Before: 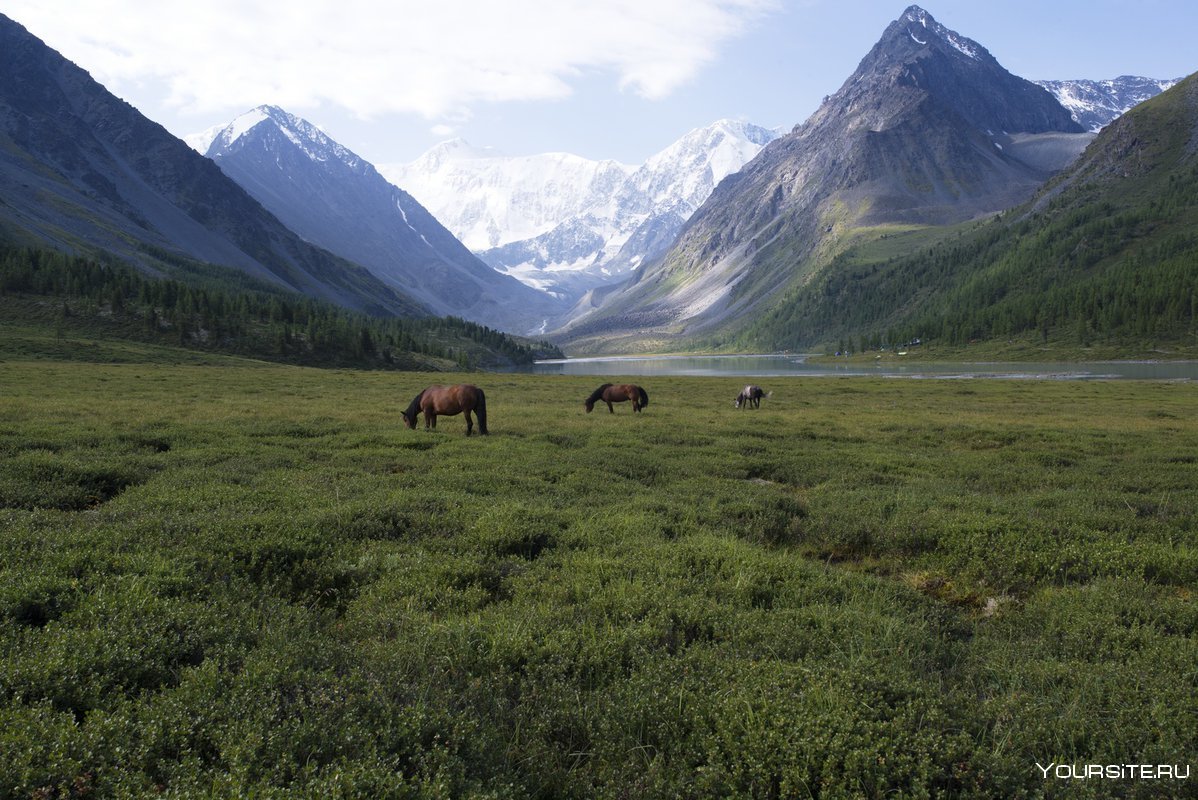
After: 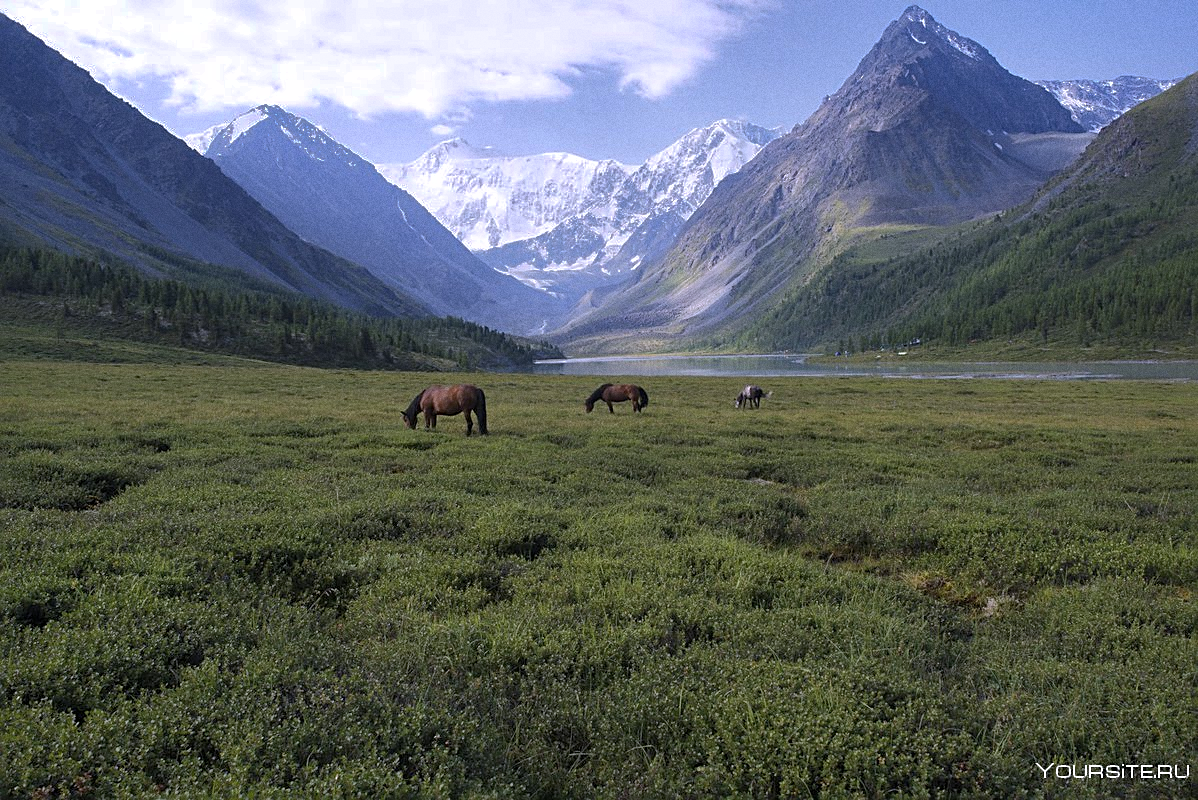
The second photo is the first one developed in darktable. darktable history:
sharpen: on, module defaults
shadows and highlights: shadows 38.43, highlights -74.54
white balance: red 1.004, blue 1.096
grain: coarseness 0.09 ISO
